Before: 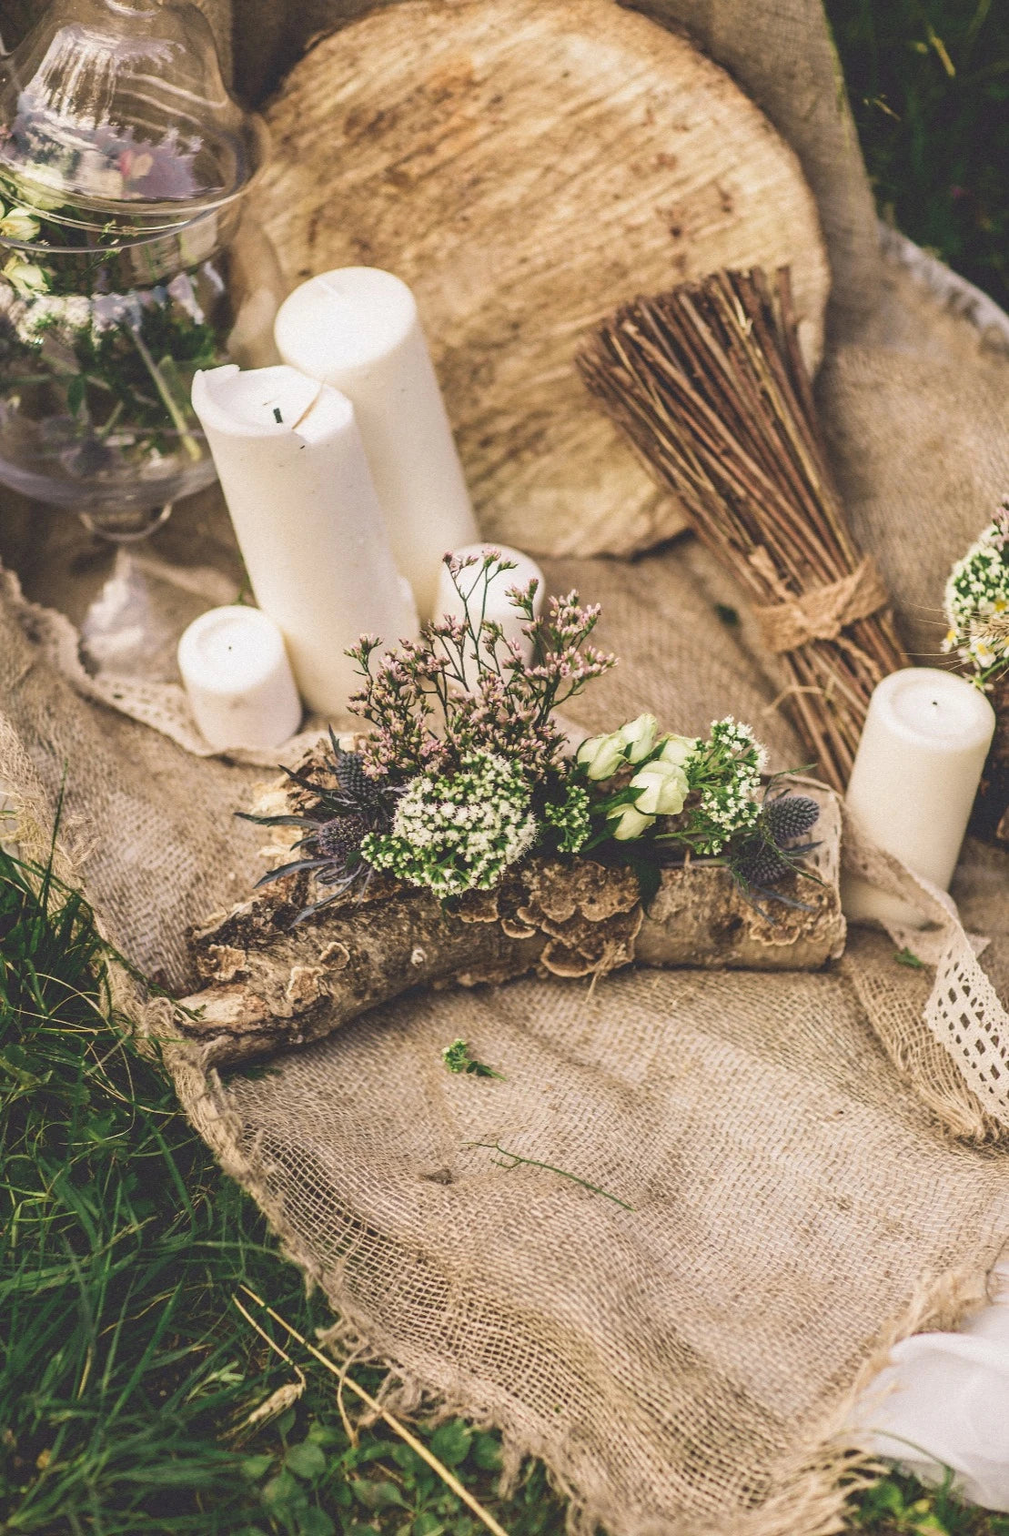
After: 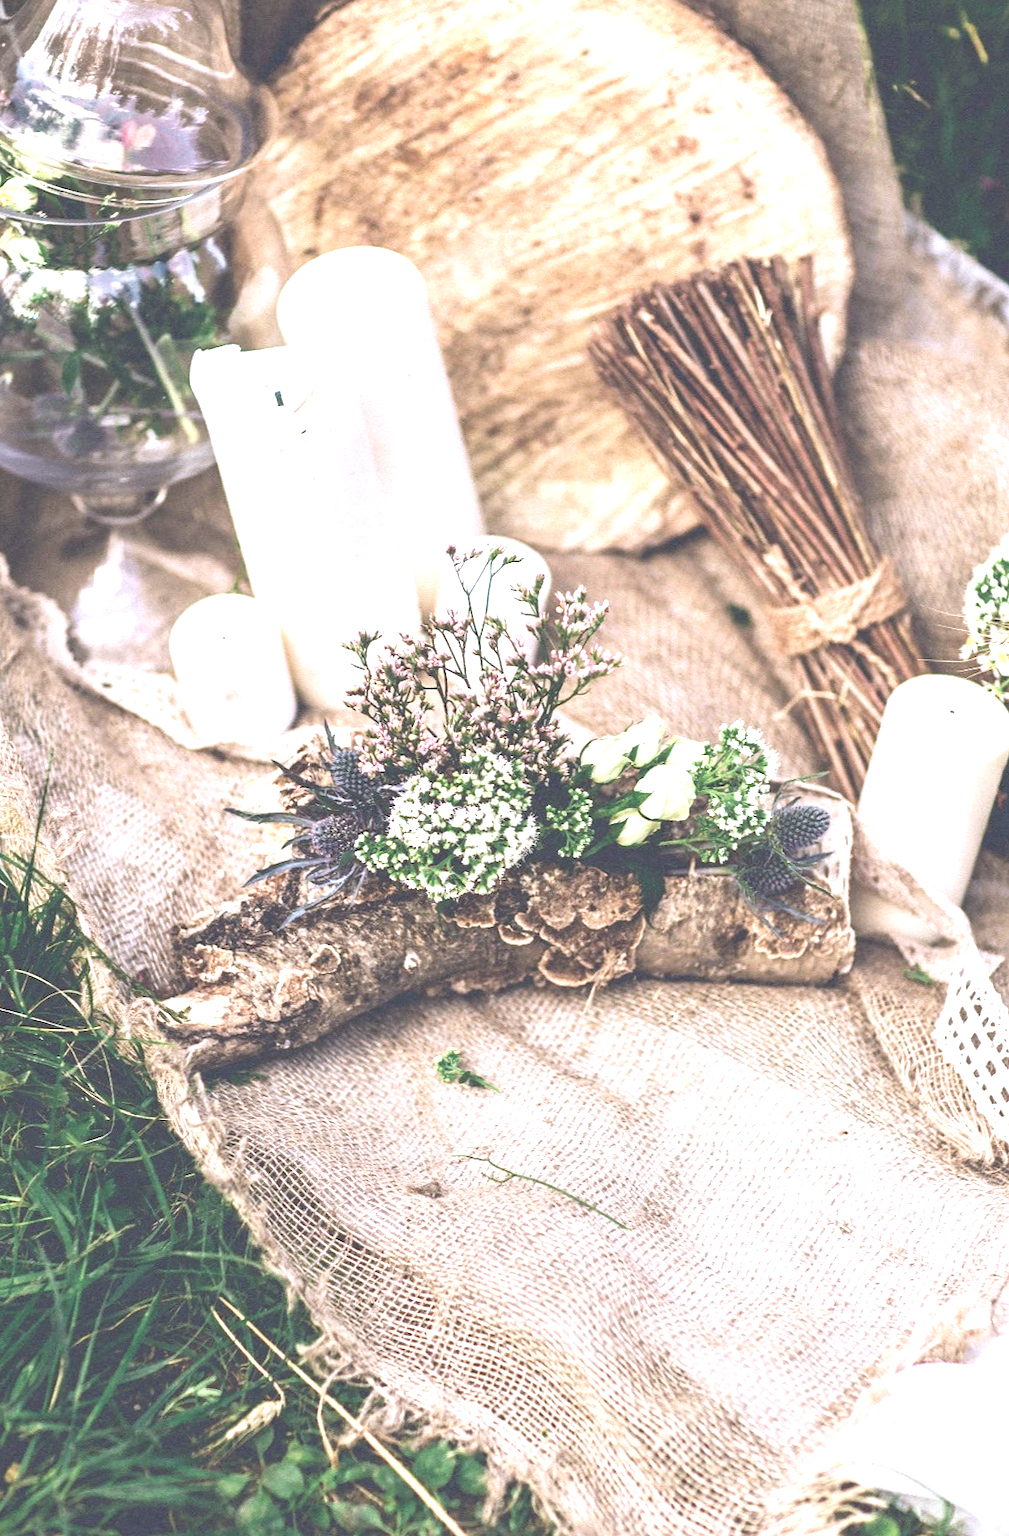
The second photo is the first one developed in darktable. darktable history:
color correction: highlights a* -2.42, highlights b* -18.22
crop and rotate: angle -1.31°
contrast brightness saturation: contrast -0.093, saturation -0.089
exposure: black level correction 0, exposure 1.29 EV, compensate highlight preservation false
